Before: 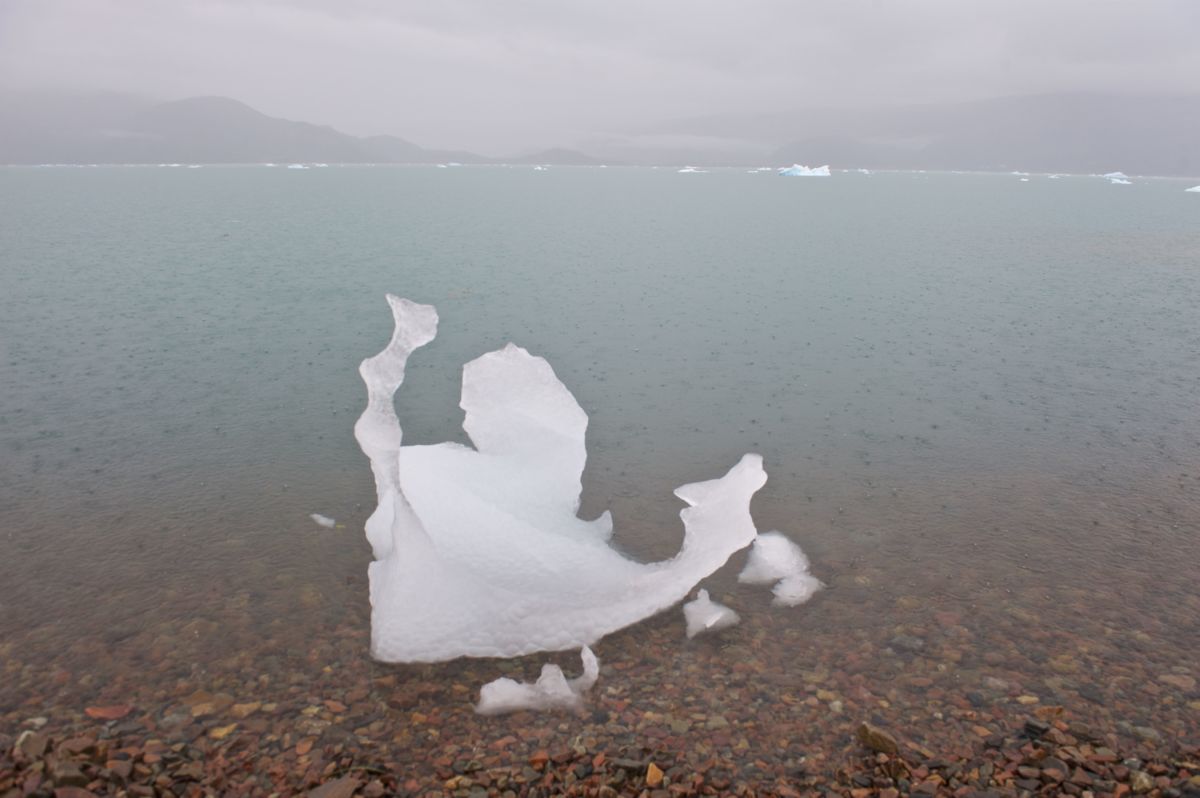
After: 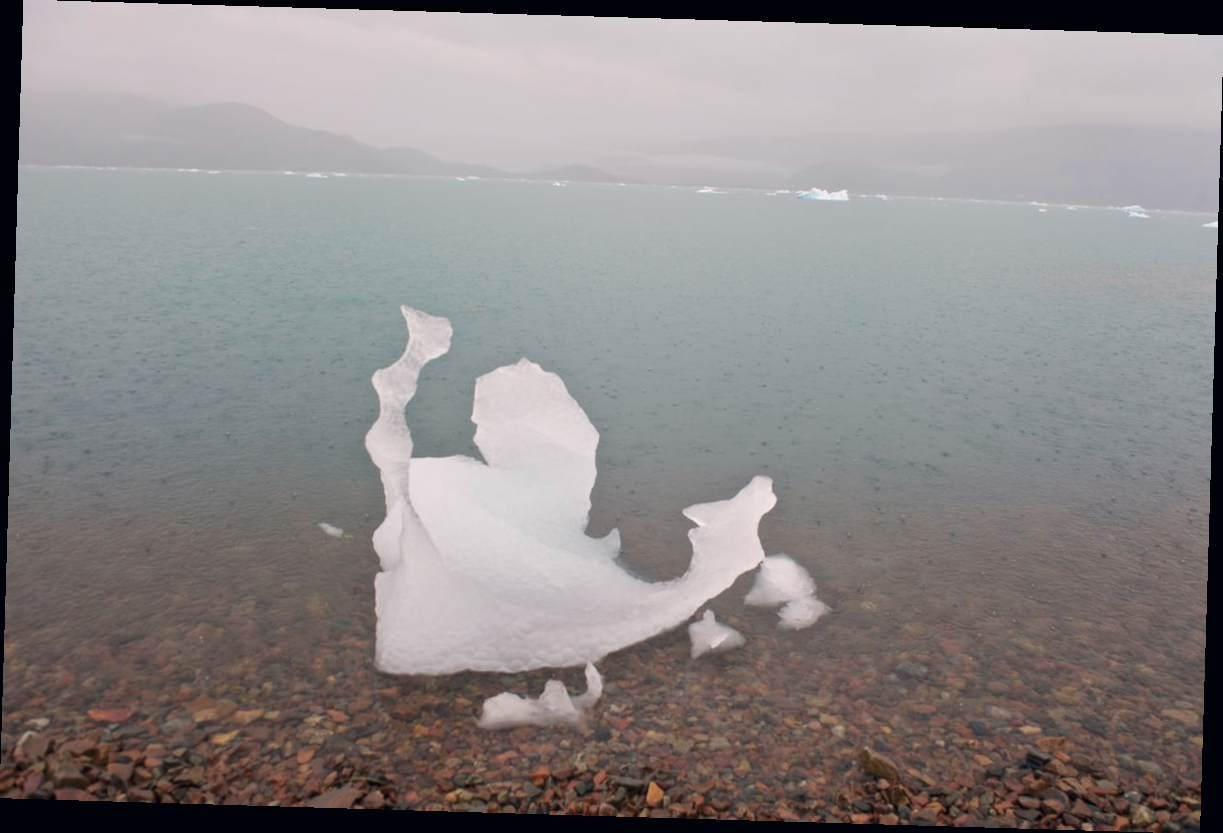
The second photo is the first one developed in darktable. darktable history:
color correction: highlights a* 2.89, highlights b* 5.02, shadows a* -2.78, shadows b* -4.82, saturation 0.824
crop and rotate: angle -1.71°
